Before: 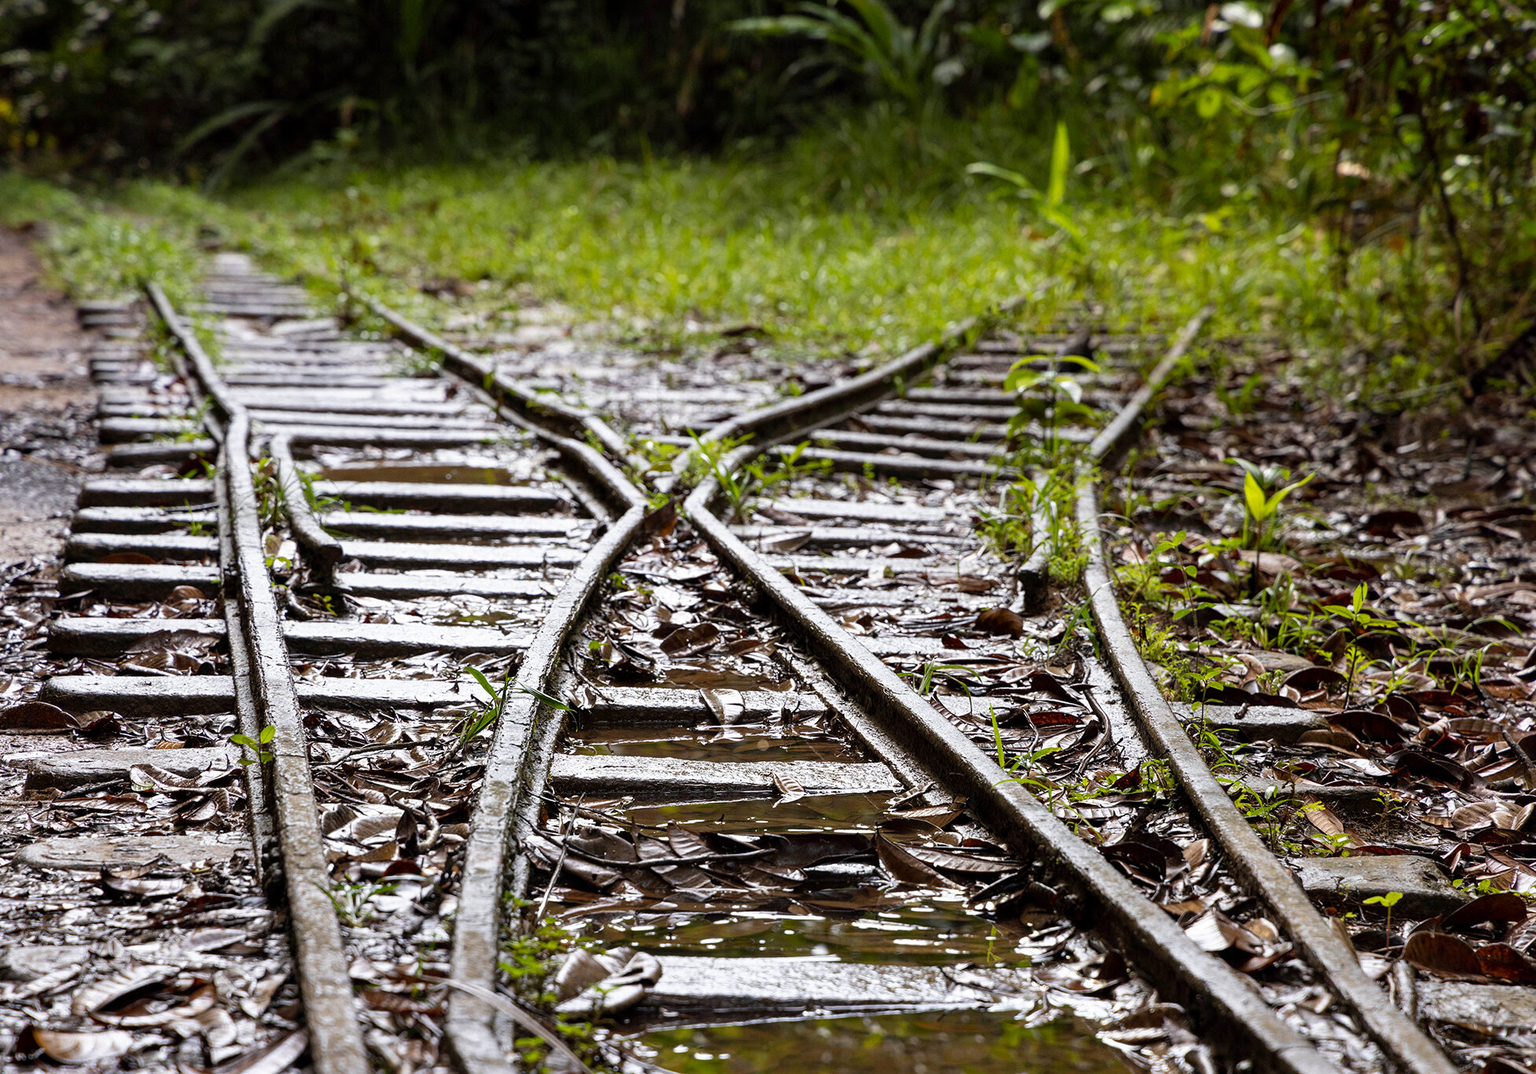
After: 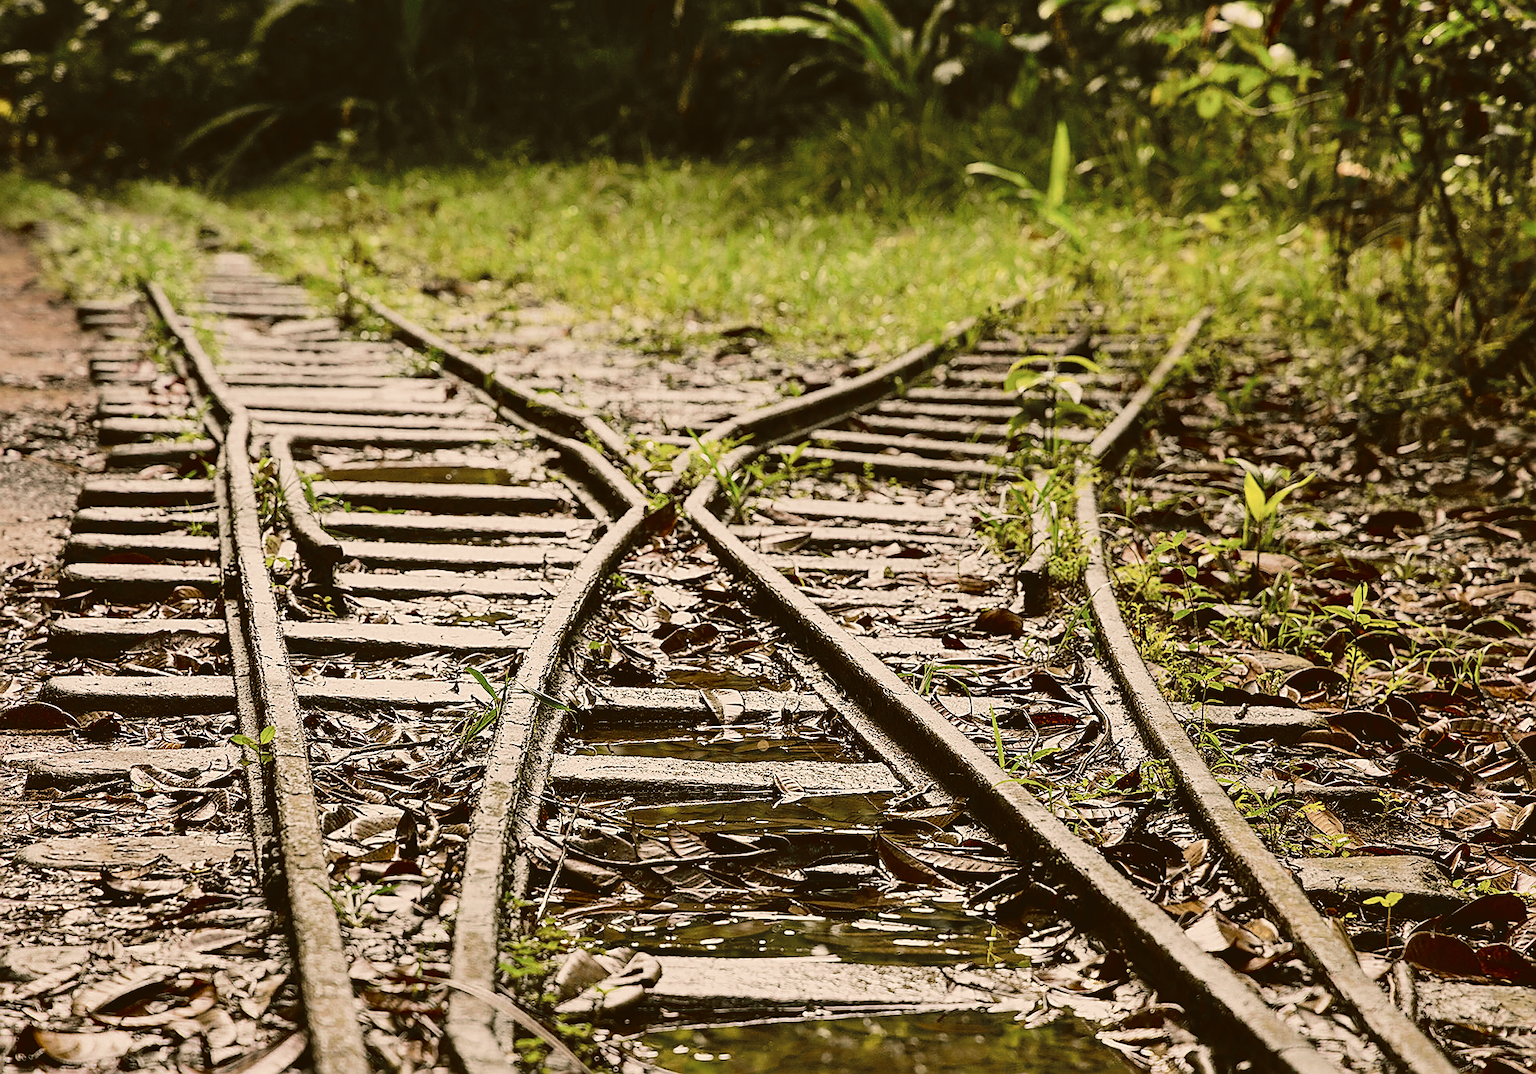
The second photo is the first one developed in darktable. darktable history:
tone curve: curves: ch0 [(0, 0.03) (0.113, 0.087) (0.207, 0.184) (0.515, 0.612) (0.712, 0.793) (1, 0.946)]; ch1 [(0, 0) (0.172, 0.123) (0.317, 0.279) (0.407, 0.401) (0.476, 0.482) (0.505, 0.499) (0.534, 0.534) (0.632, 0.645) (0.726, 0.745) (1, 1)]; ch2 [(0, 0) (0.411, 0.424) (0.476, 0.492) (0.521, 0.524) (0.541, 0.559) (0.65, 0.699) (1, 1)], color space Lab, independent channels, preserve colors none
color correction: highlights a* 8.65, highlights b* 15.05, shadows a* -0.556, shadows b* 26.64
sharpen: radius 1.389, amount 1.242, threshold 0.708
velvia: on, module defaults
shadows and highlights: low approximation 0.01, soften with gaussian
color zones: curves: ch0 [(0, 0.5) (0.125, 0.4) (0.25, 0.5) (0.375, 0.4) (0.5, 0.4) (0.625, 0.6) (0.75, 0.6) (0.875, 0.5)]; ch1 [(0, 0.35) (0.125, 0.45) (0.25, 0.35) (0.375, 0.35) (0.5, 0.35) (0.625, 0.35) (0.75, 0.45) (0.875, 0.35)]; ch2 [(0, 0.6) (0.125, 0.5) (0.25, 0.5) (0.375, 0.6) (0.5, 0.6) (0.625, 0.5) (0.75, 0.5) (0.875, 0.5)], mix 18.3%
